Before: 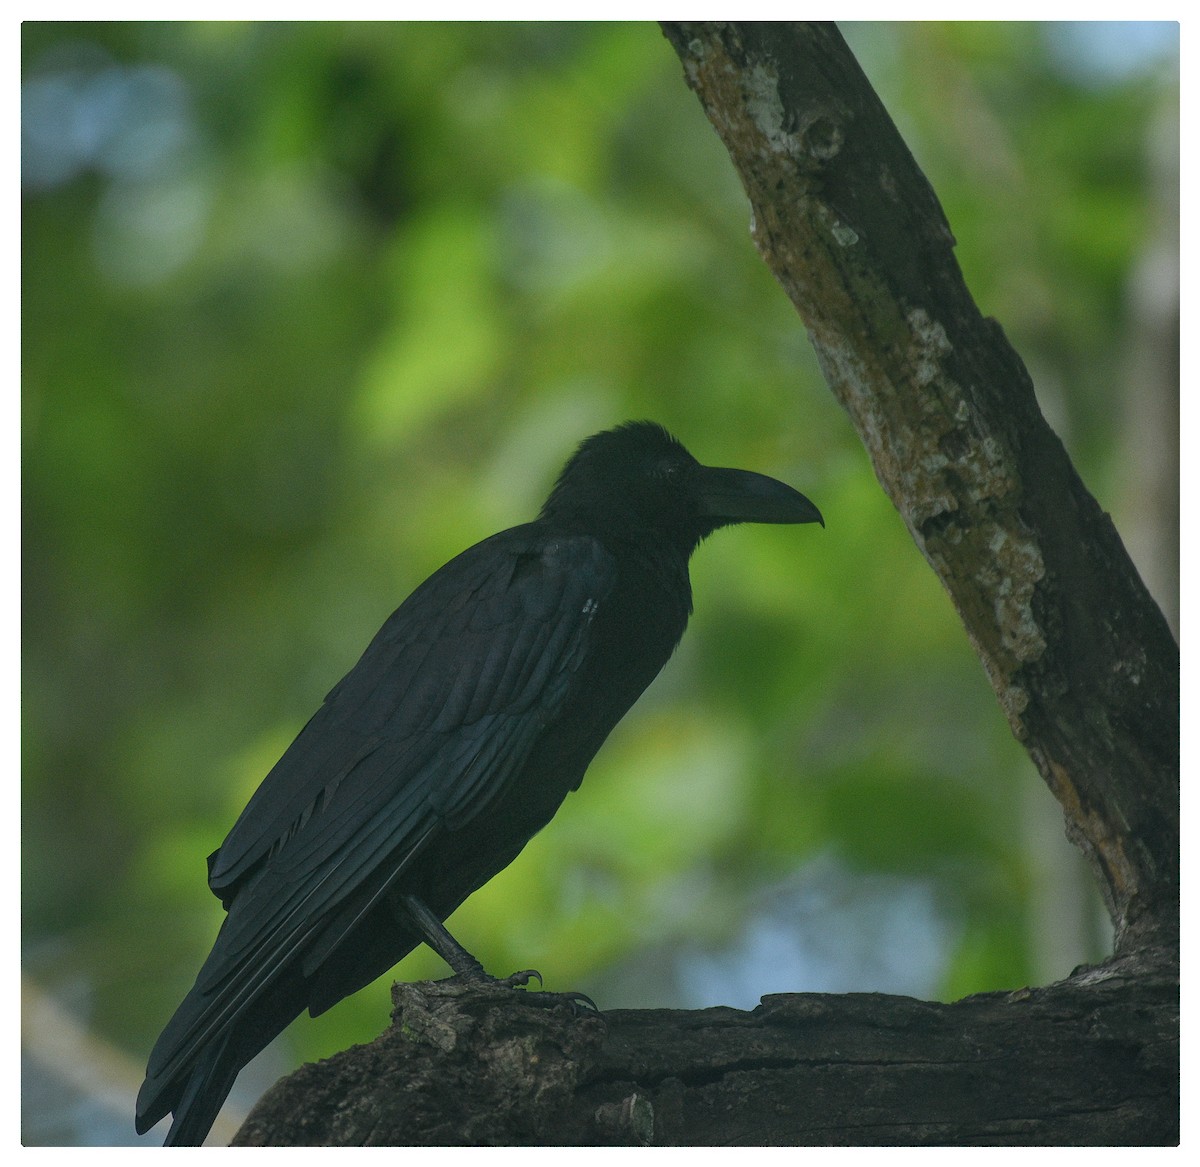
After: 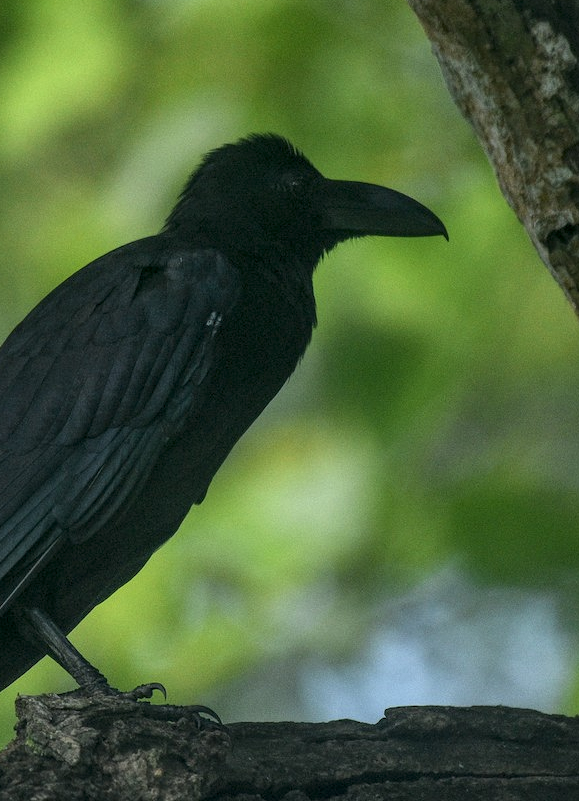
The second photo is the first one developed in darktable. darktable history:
local contrast: detail 160%
crop: left 31.379%, top 24.658%, right 20.326%, bottom 6.628%
